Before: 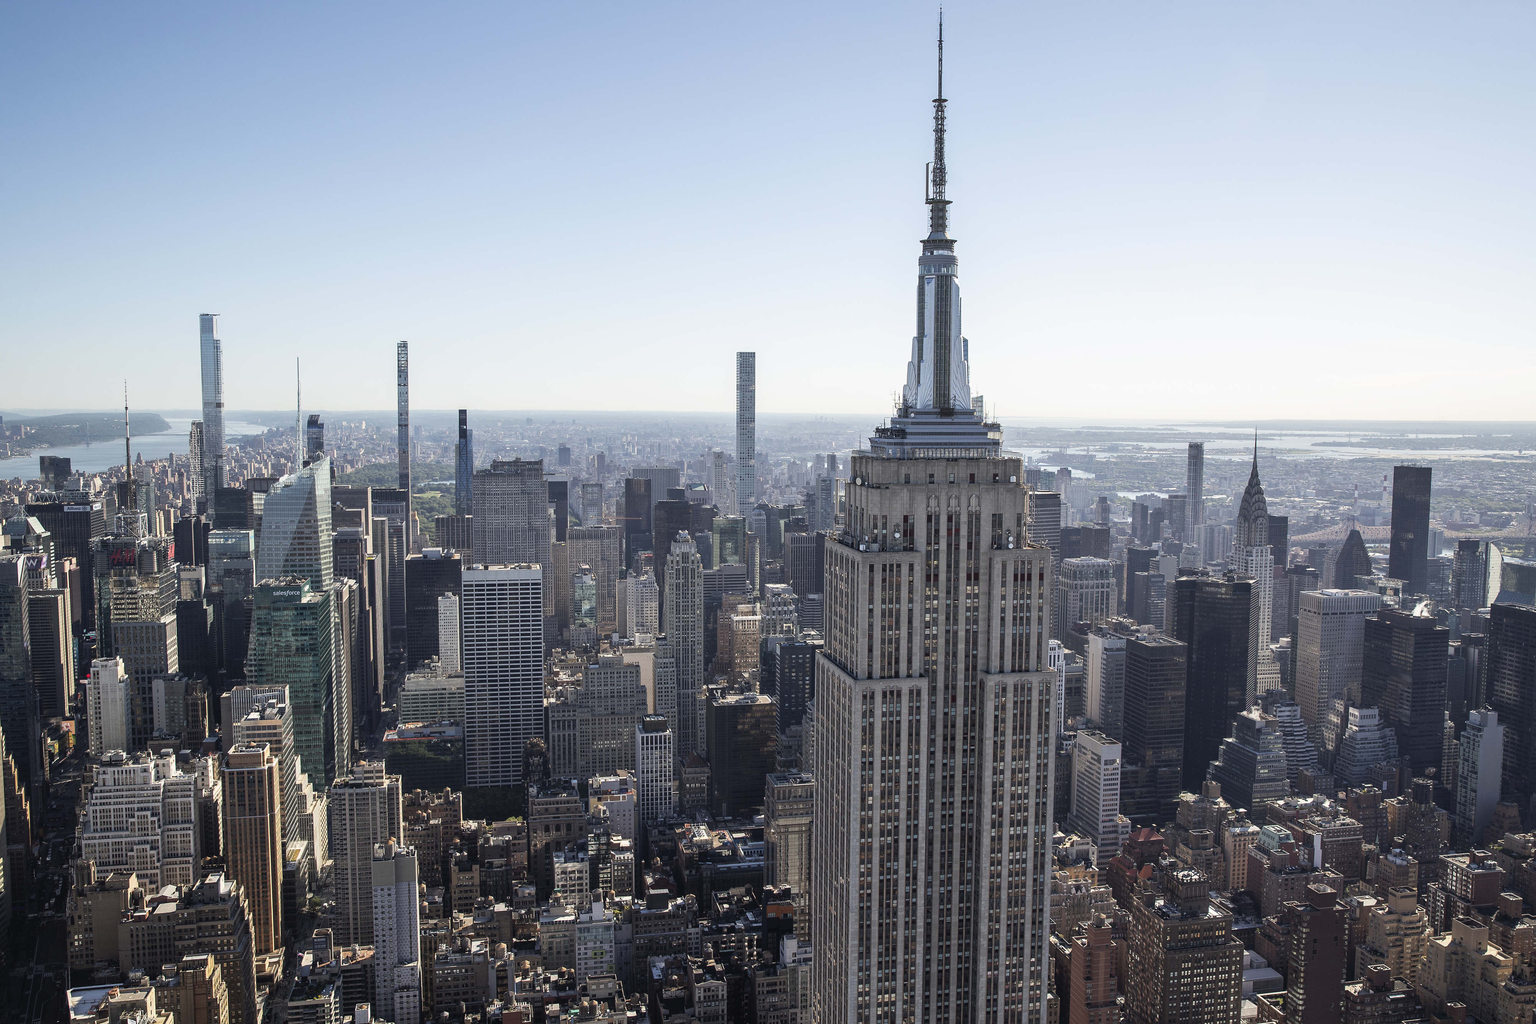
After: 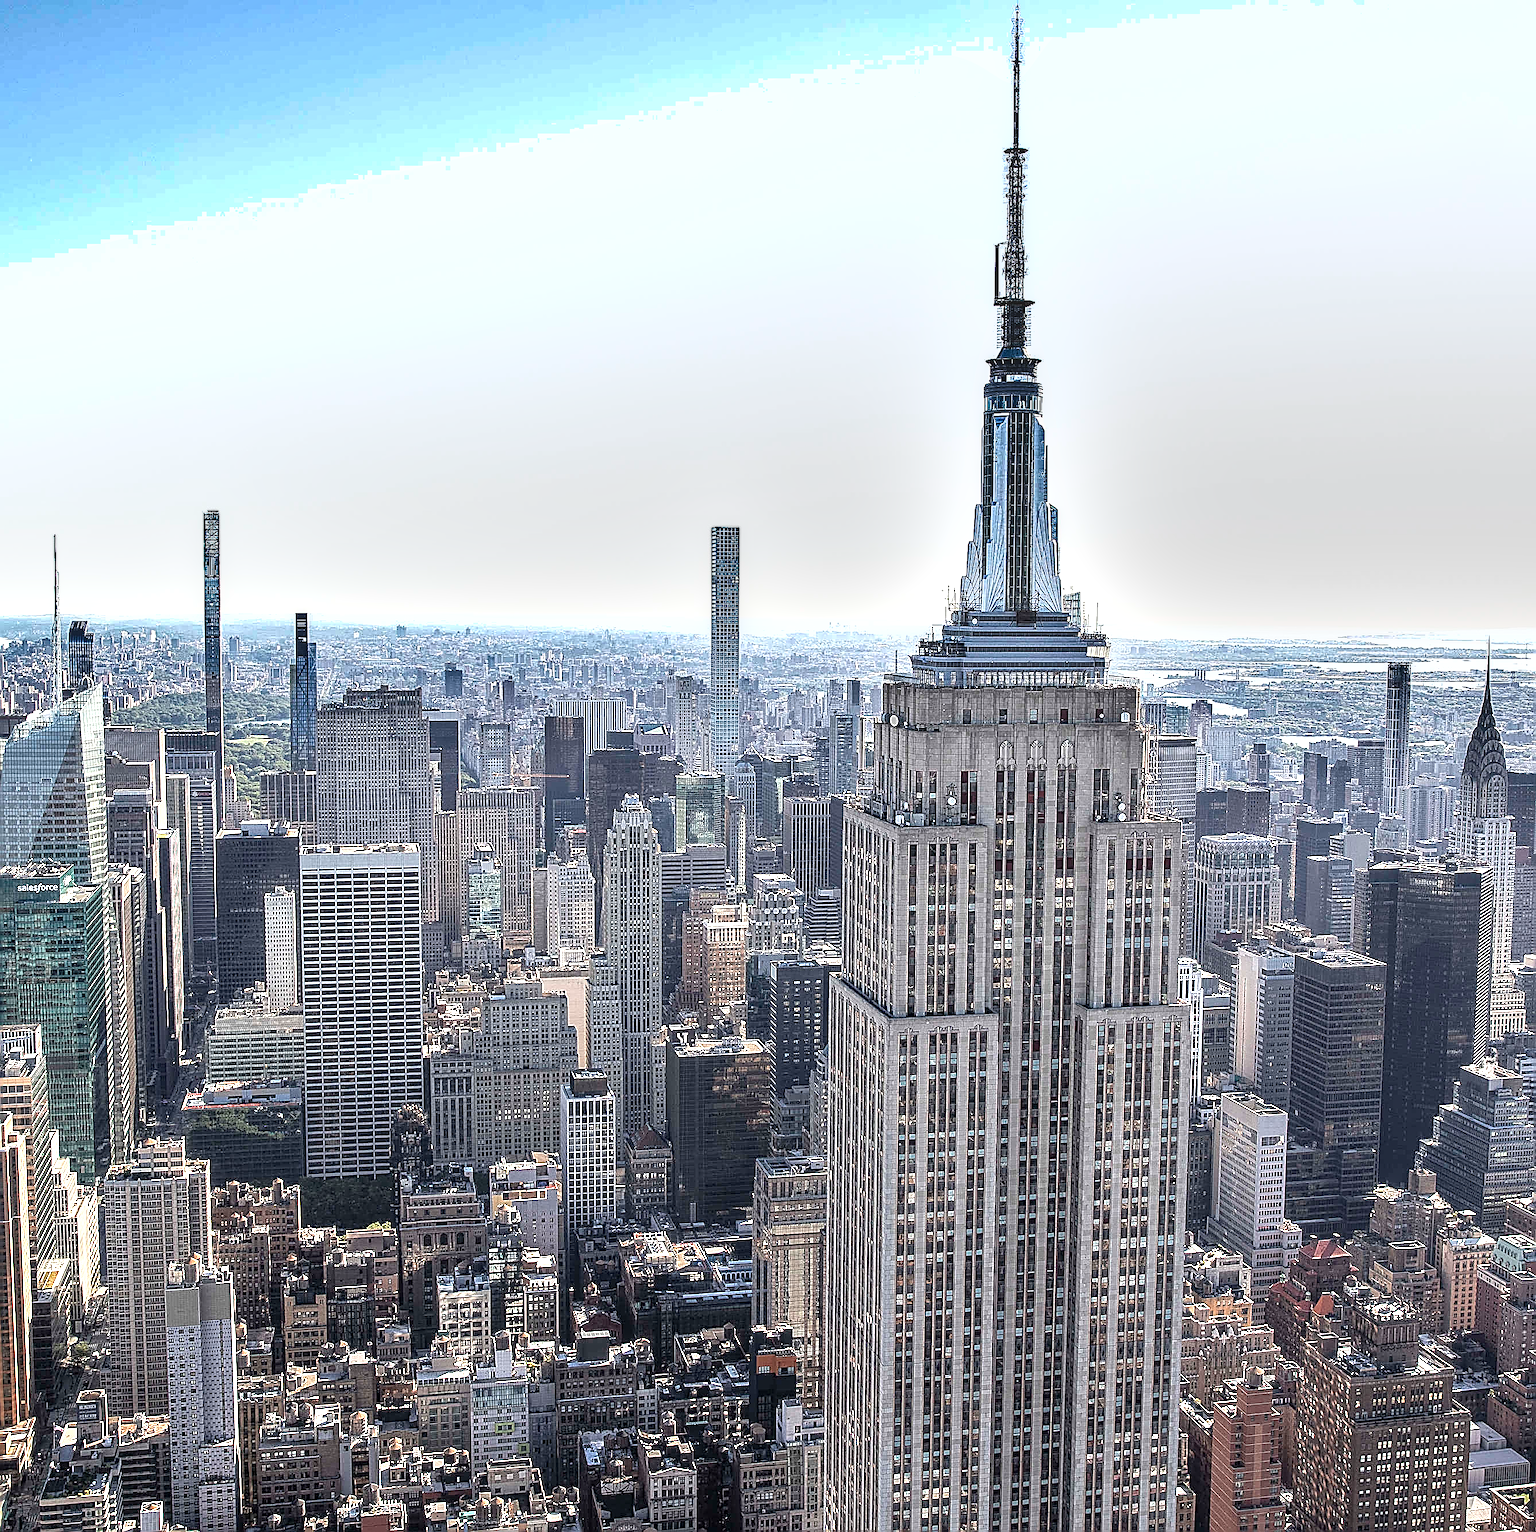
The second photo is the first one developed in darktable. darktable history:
sharpen: amount 1.998
contrast brightness saturation: contrast 0.054, brightness 0.063, saturation 0.015
crop: left 17.036%, right 16.157%
tone equalizer: -8 EV 0.081 EV, edges refinement/feathering 500, mask exposure compensation -1.57 EV, preserve details no
local contrast: detail 130%
shadows and highlights: shadows 30.73, highlights -62.98, shadows color adjustment 97.67%, soften with gaussian
exposure: exposure 0.816 EV, compensate highlight preservation false
